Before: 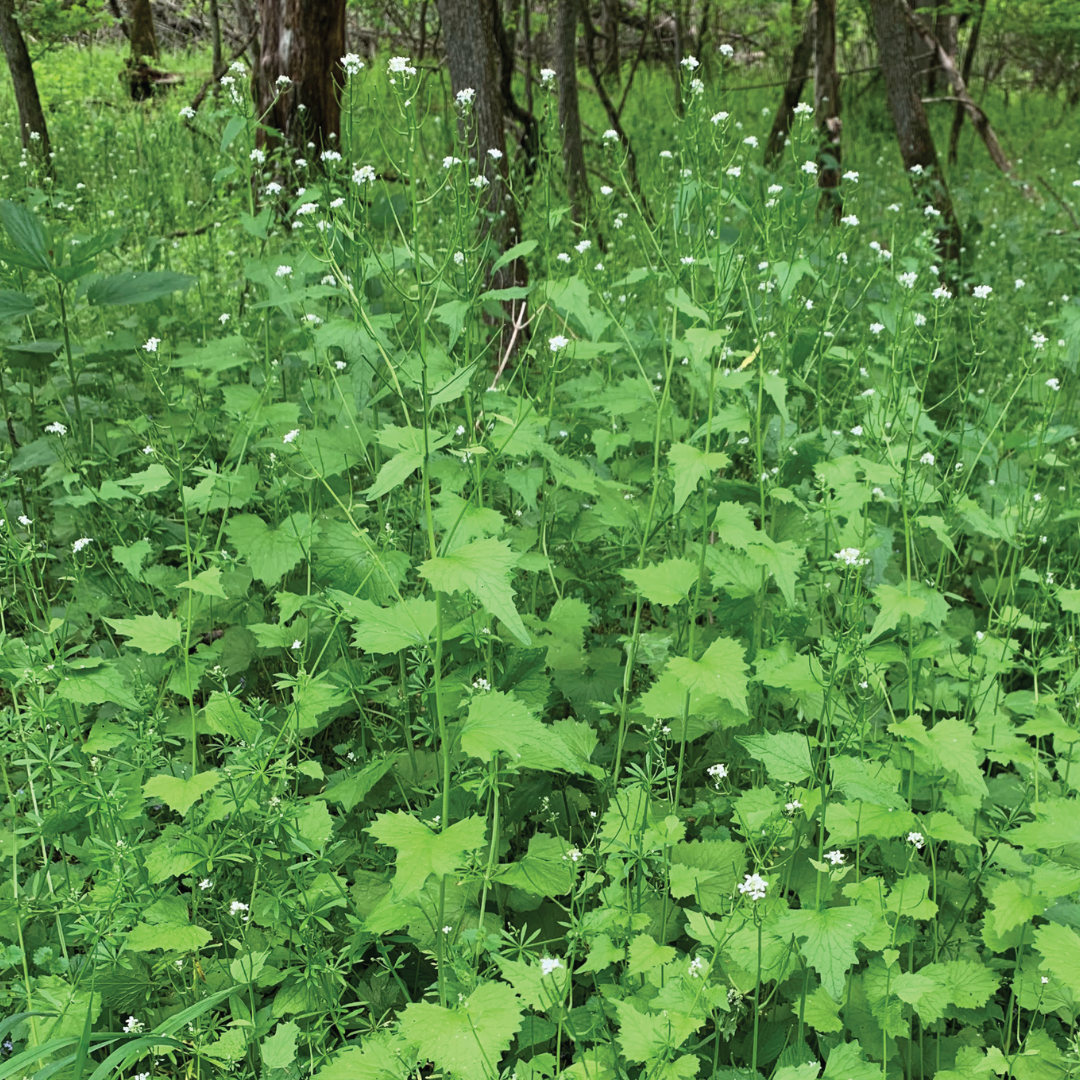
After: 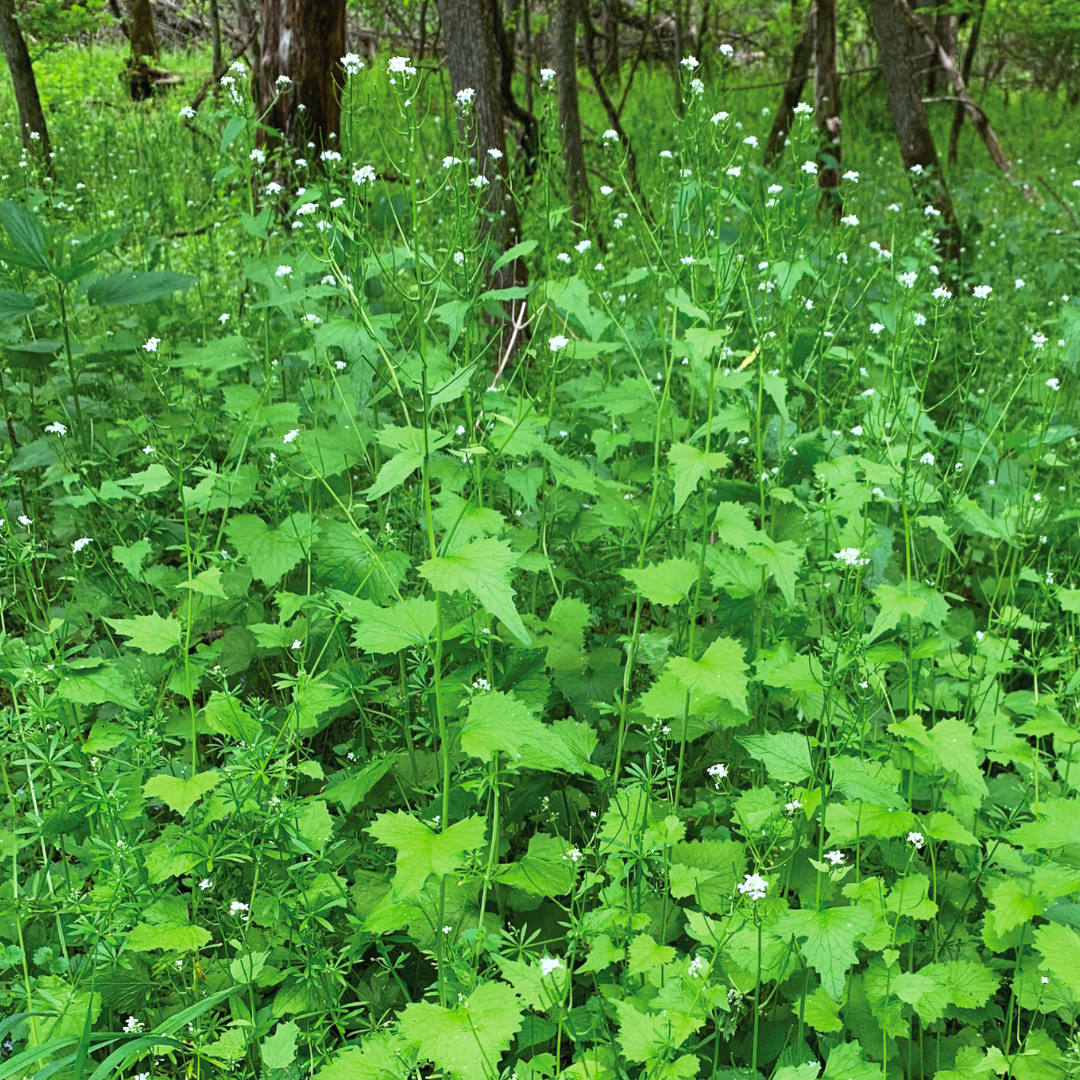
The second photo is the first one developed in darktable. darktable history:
color balance rgb: highlights gain › luminance 16.314%, highlights gain › chroma 2.888%, highlights gain › hue 262.76°, perceptual saturation grading › global saturation 25.306%
exposure: compensate highlight preservation false
